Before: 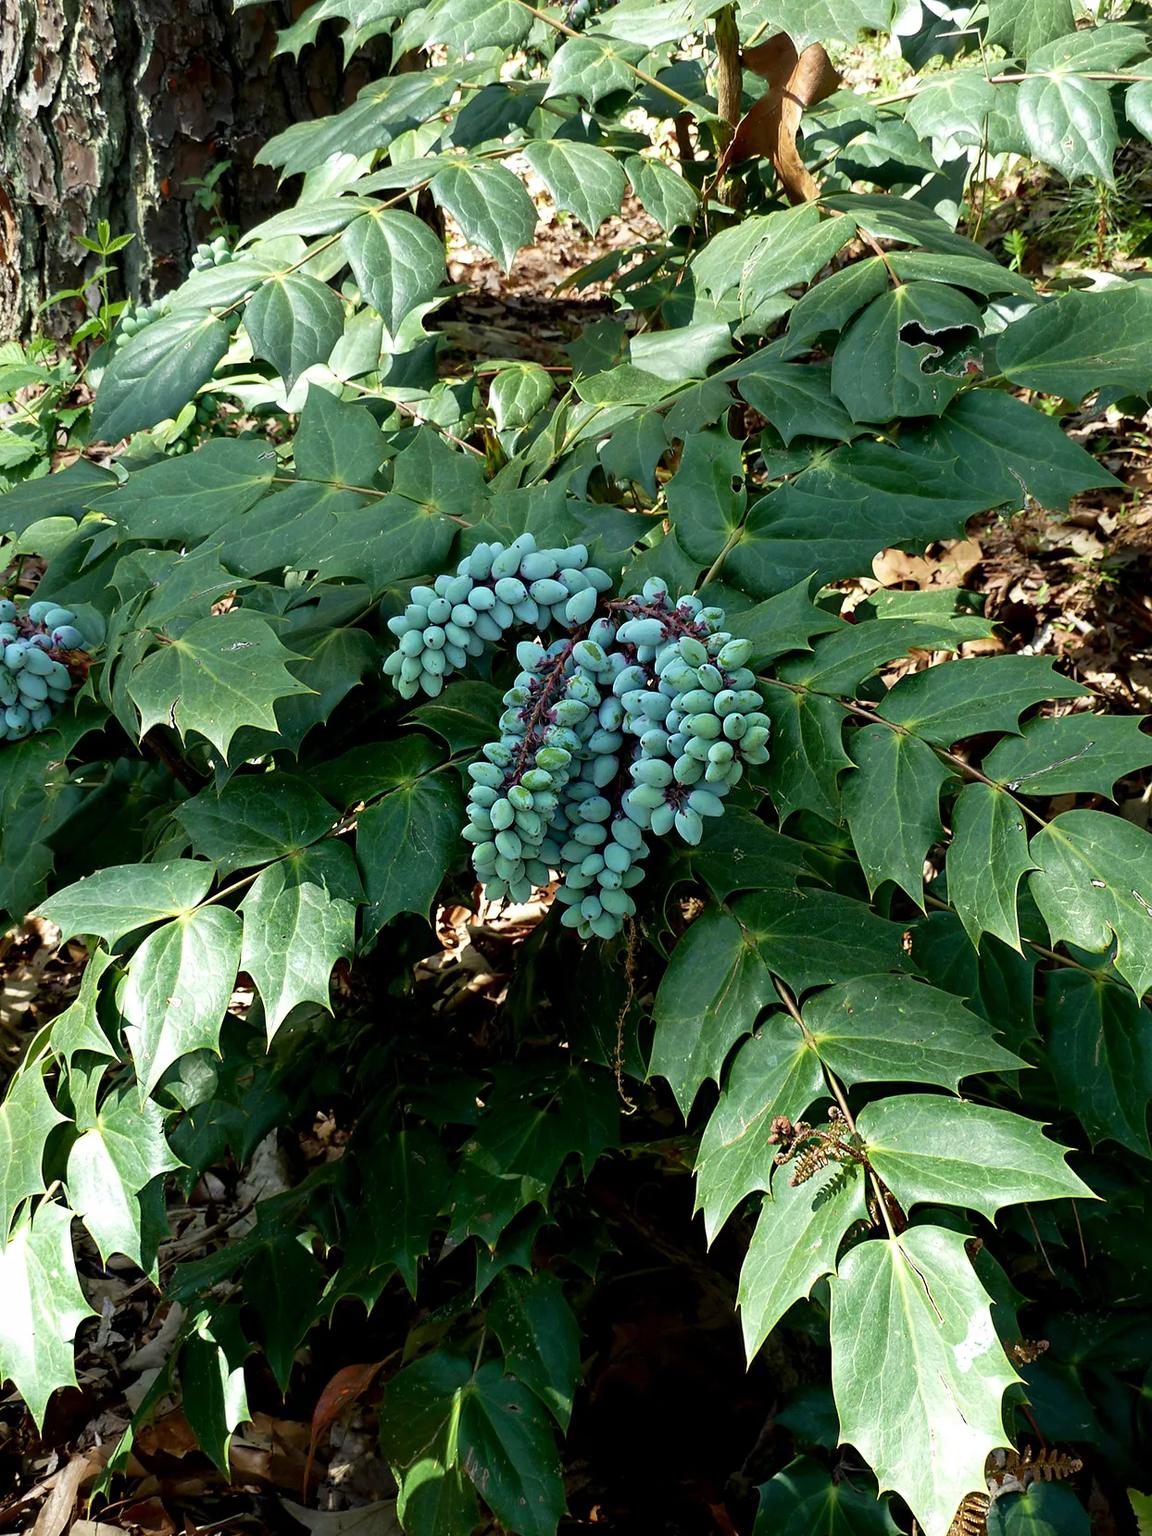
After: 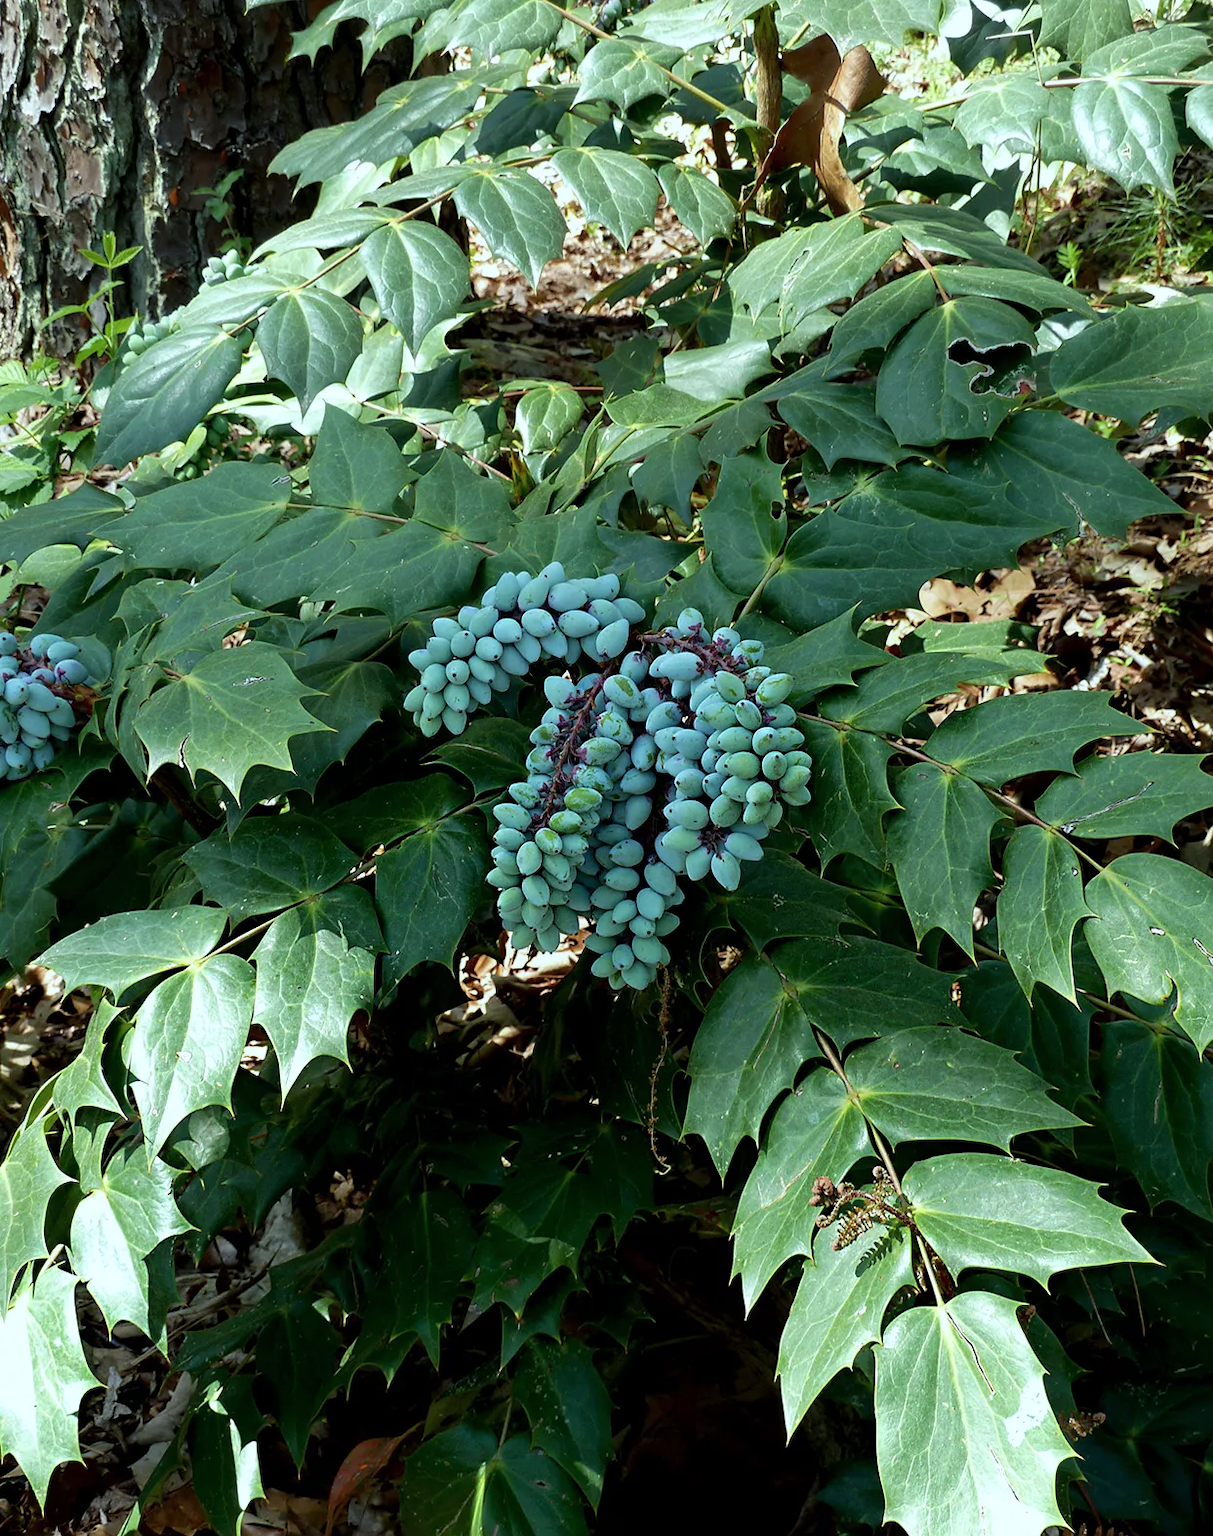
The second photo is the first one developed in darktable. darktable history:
tone equalizer: -8 EV -1.84 EV, -7 EV -1.16 EV, -6 EV -1.62 EV, smoothing diameter 25%, edges refinement/feathering 10, preserve details guided filter
crop and rotate: top 0%, bottom 5.097%
contrast brightness saturation: contrast 0.01, saturation -0.05
white balance: red 0.925, blue 1.046
